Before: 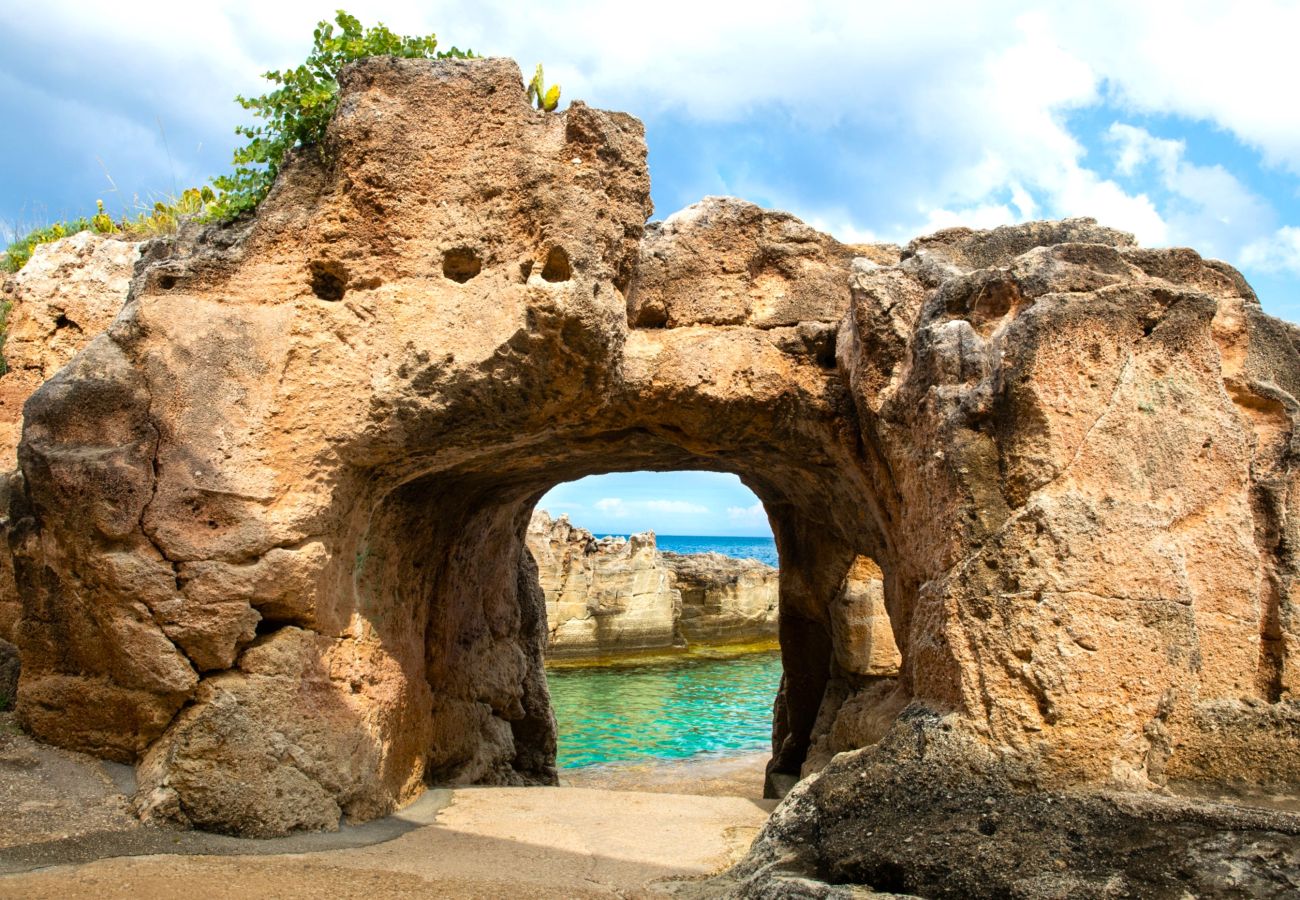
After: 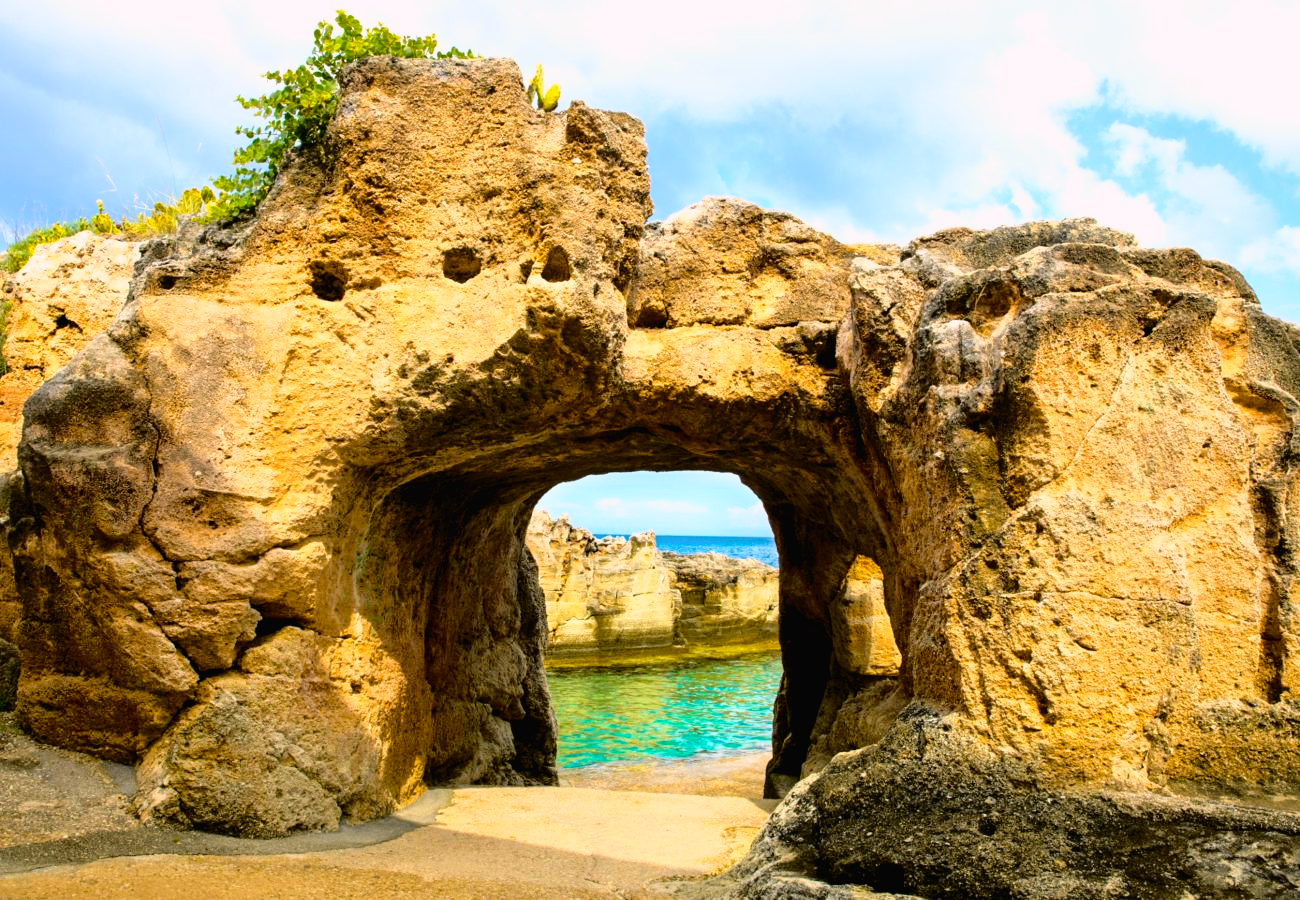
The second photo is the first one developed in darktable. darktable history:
white balance: emerald 1
color balance rgb: shadows lift › chroma 2%, shadows lift › hue 217.2°, power › chroma 0.25%, power › hue 60°, highlights gain › chroma 1.5%, highlights gain › hue 309.6°, global offset › luminance -0.5%, perceptual saturation grading › global saturation 15%, global vibrance 20%
tone curve: curves: ch0 [(0, 0.013) (0.129, 0.1) (0.327, 0.382) (0.489, 0.573) (0.66, 0.748) (0.858, 0.926) (1, 0.977)]; ch1 [(0, 0) (0.353, 0.344) (0.45, 0.46) (0.498, 0.498) (0.521, 0.512) (0.563, 0.559) (0.592, 0.578) (0.647, 0.657) (1, 1)]; ch2 [(0, 0) (0.333, 0.346) (0.375, 0.375) (0.424, 0.43) (0.476, 0.492) (0.502, 0.502) (0.524, 0.531) (0.579, 0.61) (0.612, 0.644) (0.66, 0.715) (1, 1)], color space Lab, independent channels, preserve colors none
